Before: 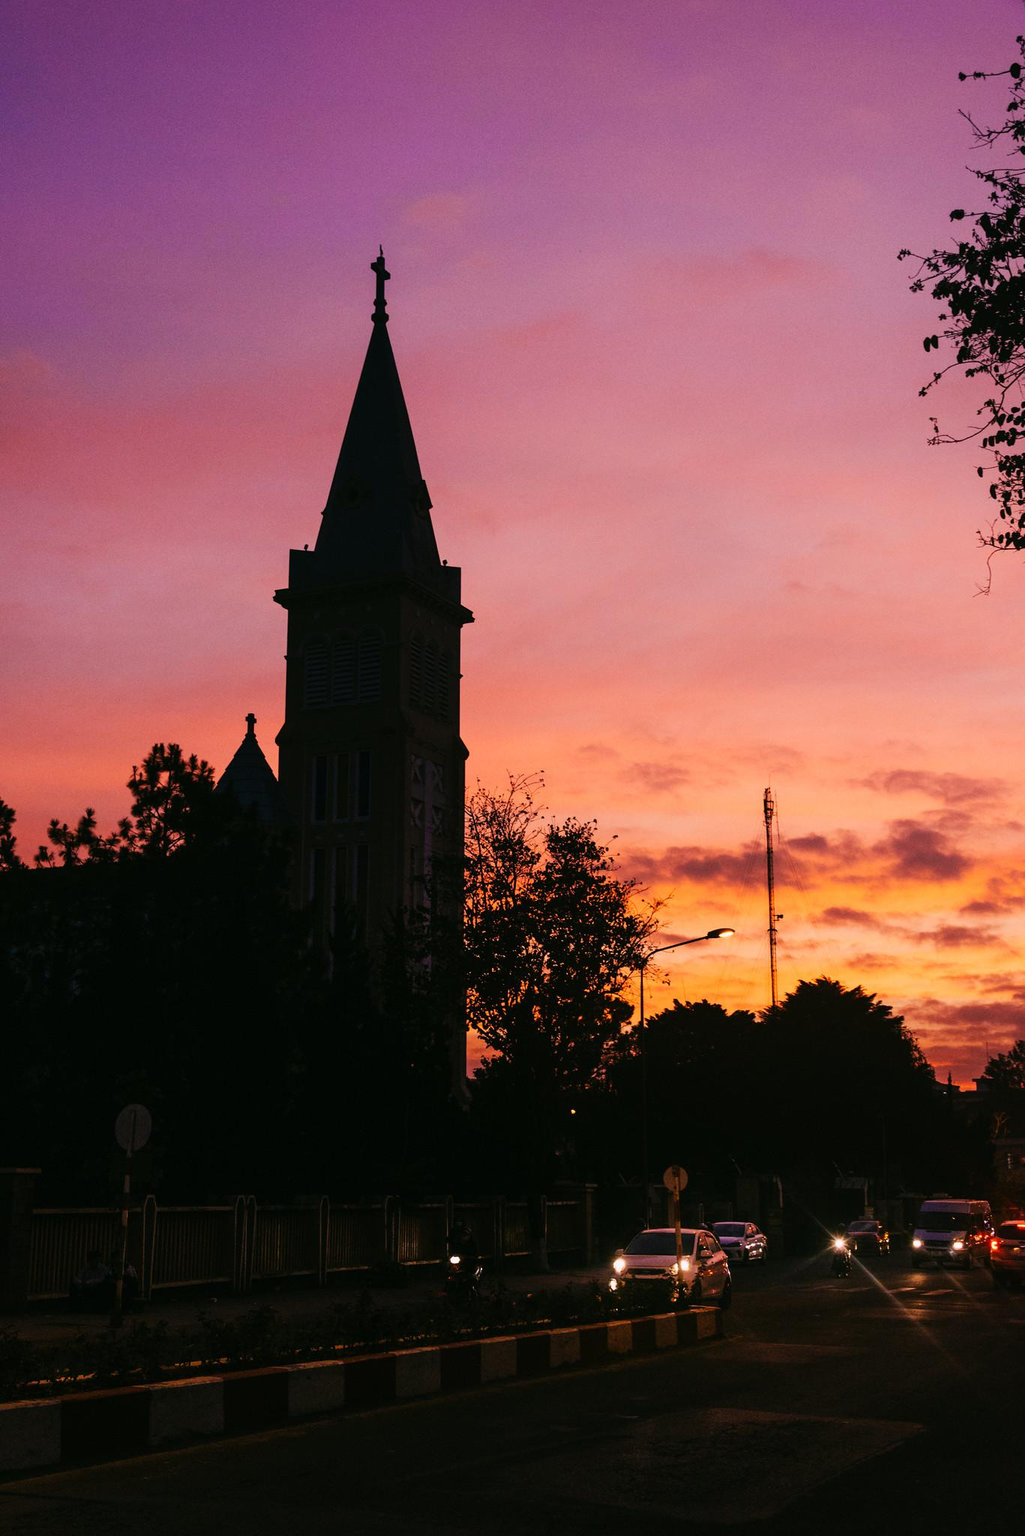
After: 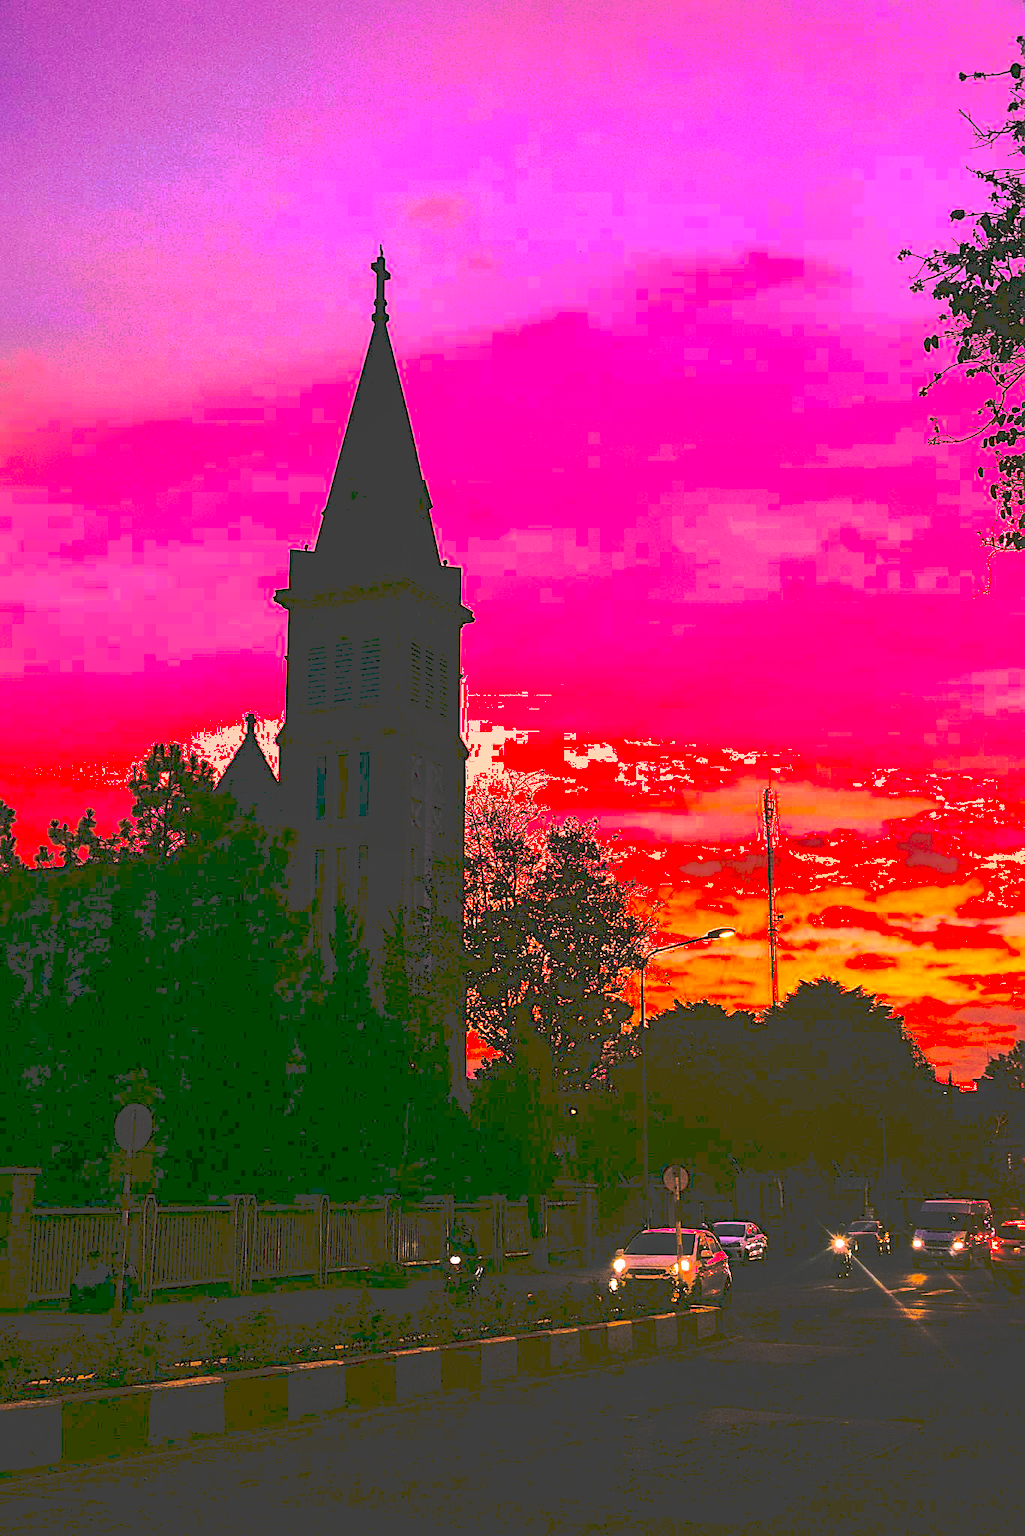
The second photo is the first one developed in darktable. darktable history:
shadows and highlights: shadows 40, highlights -60
color balance rgb: linear chroma grading › global chroma 15%, perceptual saturation grading › global saturation 30%
sharpen: on, module defaults
exposure: black level correction 0.001, exposure 0.5 EV, compensate exposure bias true, compensate highlight preservation false
rgb curve: curves: ch0 [(0, 0) (0.21, 0.15) (0.24, 0.21) (0.5, 0.75) (0.75, 0.96) (0.89, 0.99) (1, 1)]; ch1 [(0, 0.02) (0.21, 0.13) (0.25, 0.2) (0.5, 0.67) (0.75, 0.9) (0.89, 0.97) (1, 1)]; ch2 [(0, 0.02) (0.21, 0.13) (0.25, 0.2) (0.5, 0.67) (0.75, 0.9) (0.89, 0.97) (1, 1)], compensate middle gray true
tone curve: curves: ch0 [(0, 0) (0.003, 0.217) (0.011, 0.217) (0.025, 0.229) (0.044, 0.243) (0.069, 0.253) (0.1, 0.265) (0.136, 0.281) (0.177, 0.305) (0.224, 0.331) (0.277, 0.369) (0.335, 0.415) (0.399, 0.472) (0.468, 0.543) (0.543, 0.609) (0.623, 0.676) (0.709, 0.734) (0.801, 0.798) (0.898, 0.849) (1, 1)], preserve colors none
